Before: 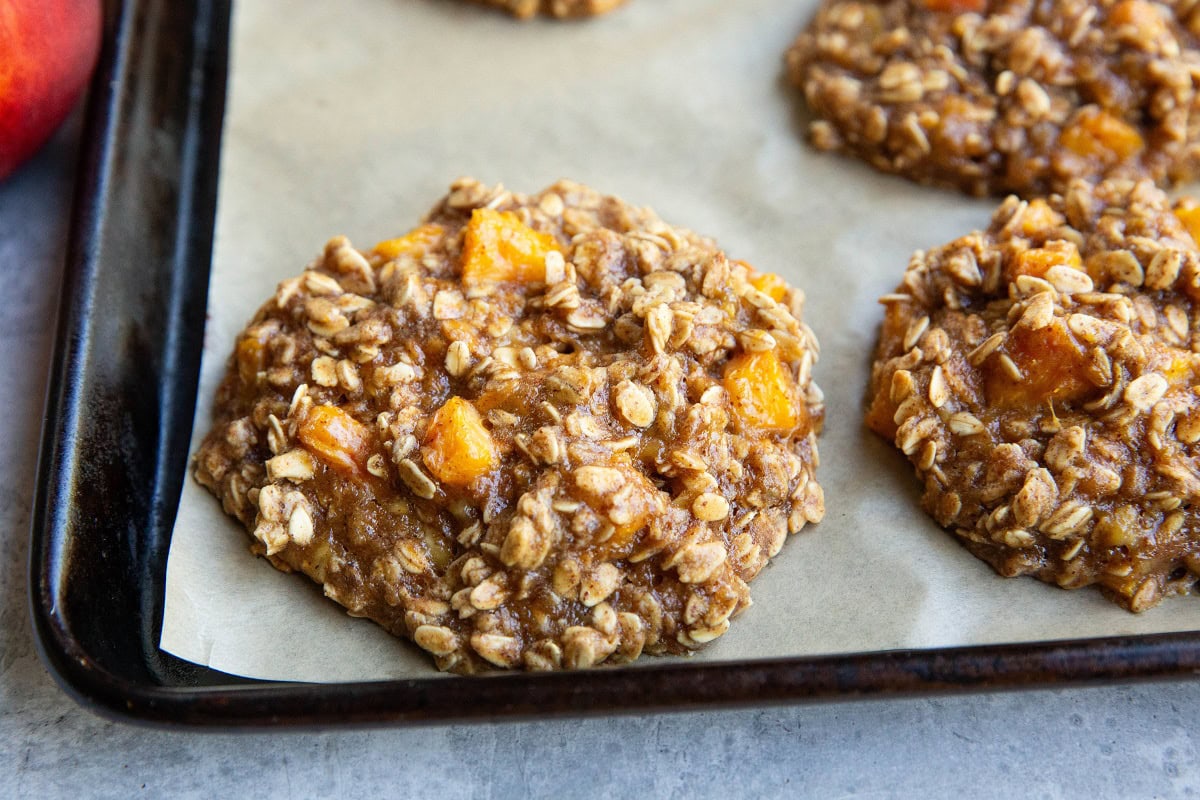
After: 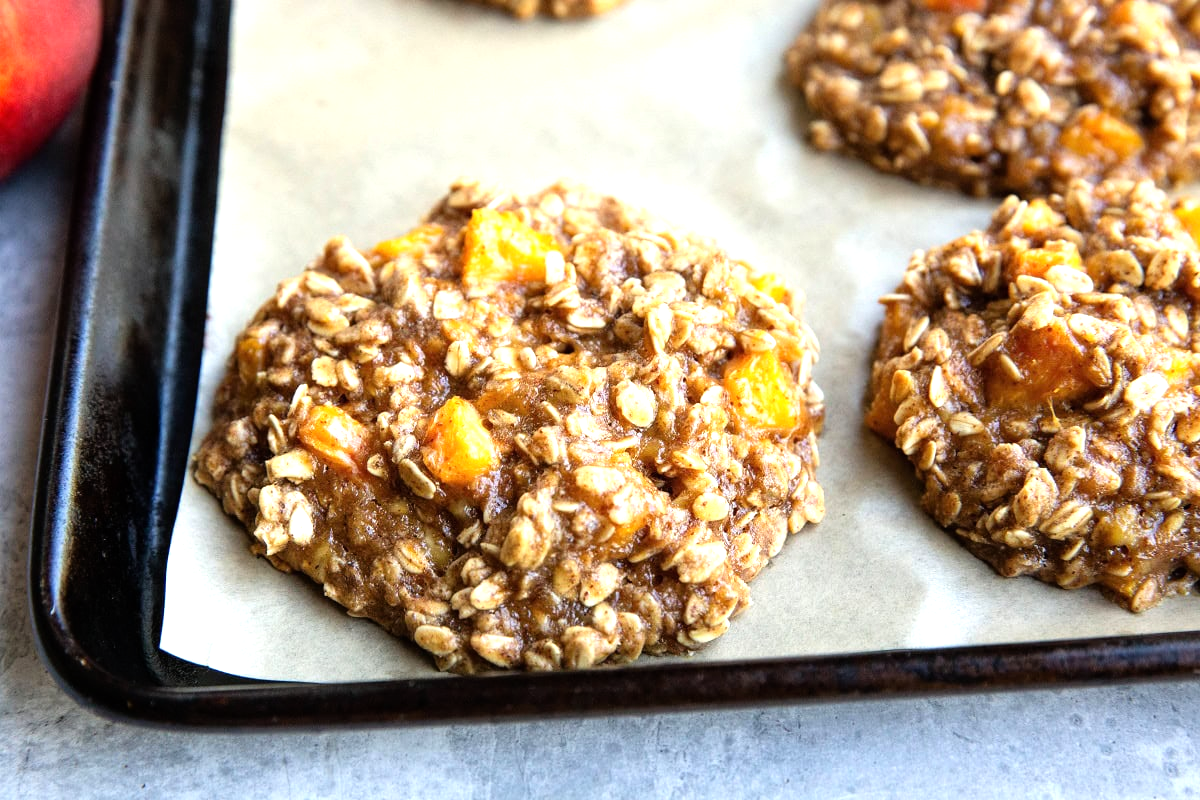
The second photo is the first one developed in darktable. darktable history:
tone equalizer: -8 EV -0.788 EV, -7 EV -0.718 EV, -6 EV -0.611 EV, -5 EV -0.424 EV, -3 EV 0.375 EV, -2 EV 0.6 EV, -1 EV 0.693 EV, +0 EV 0.74 EV
